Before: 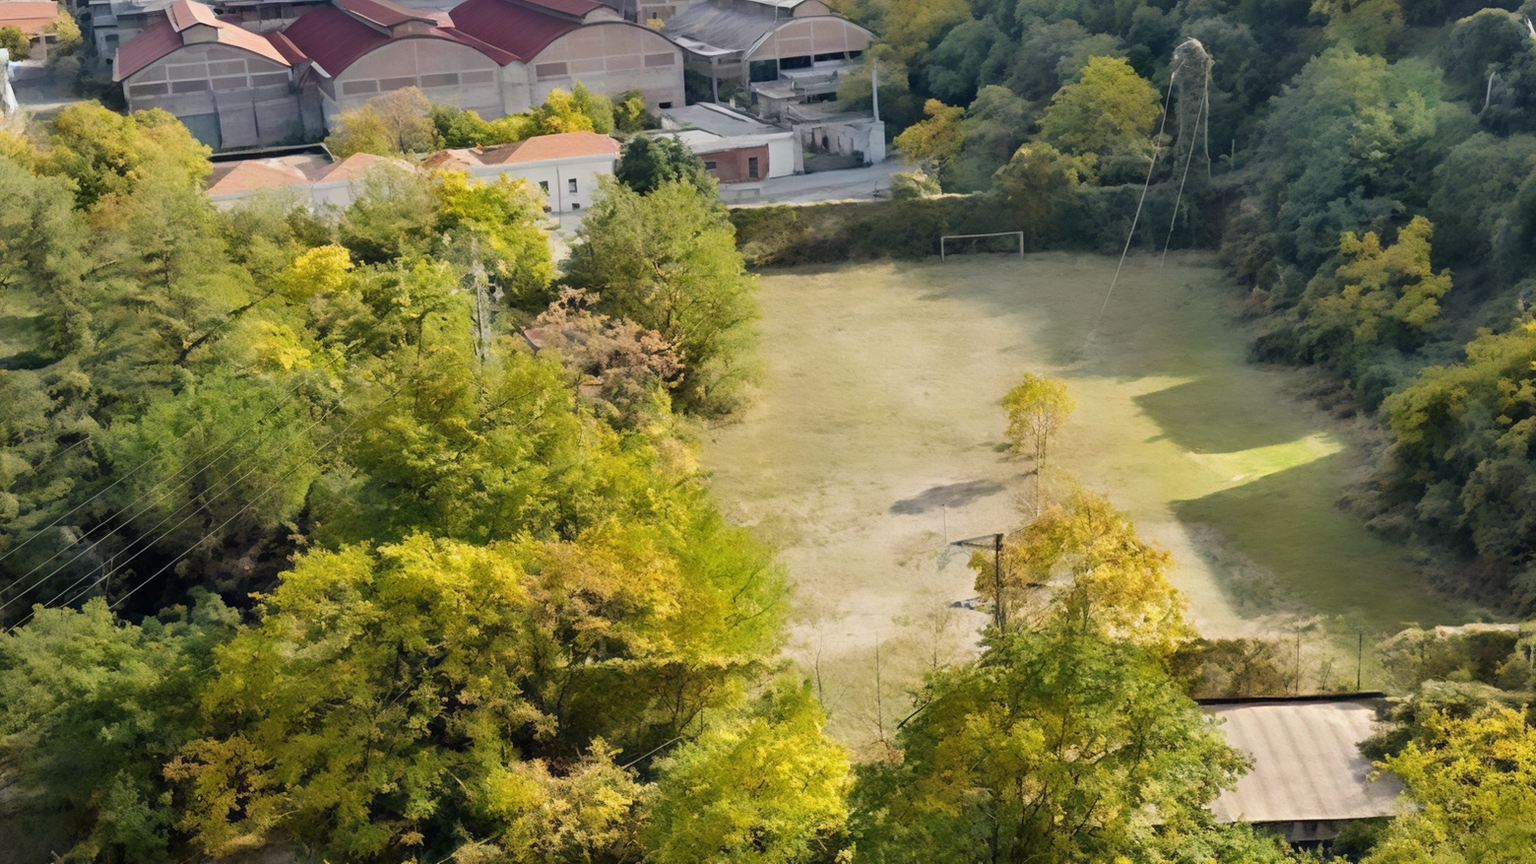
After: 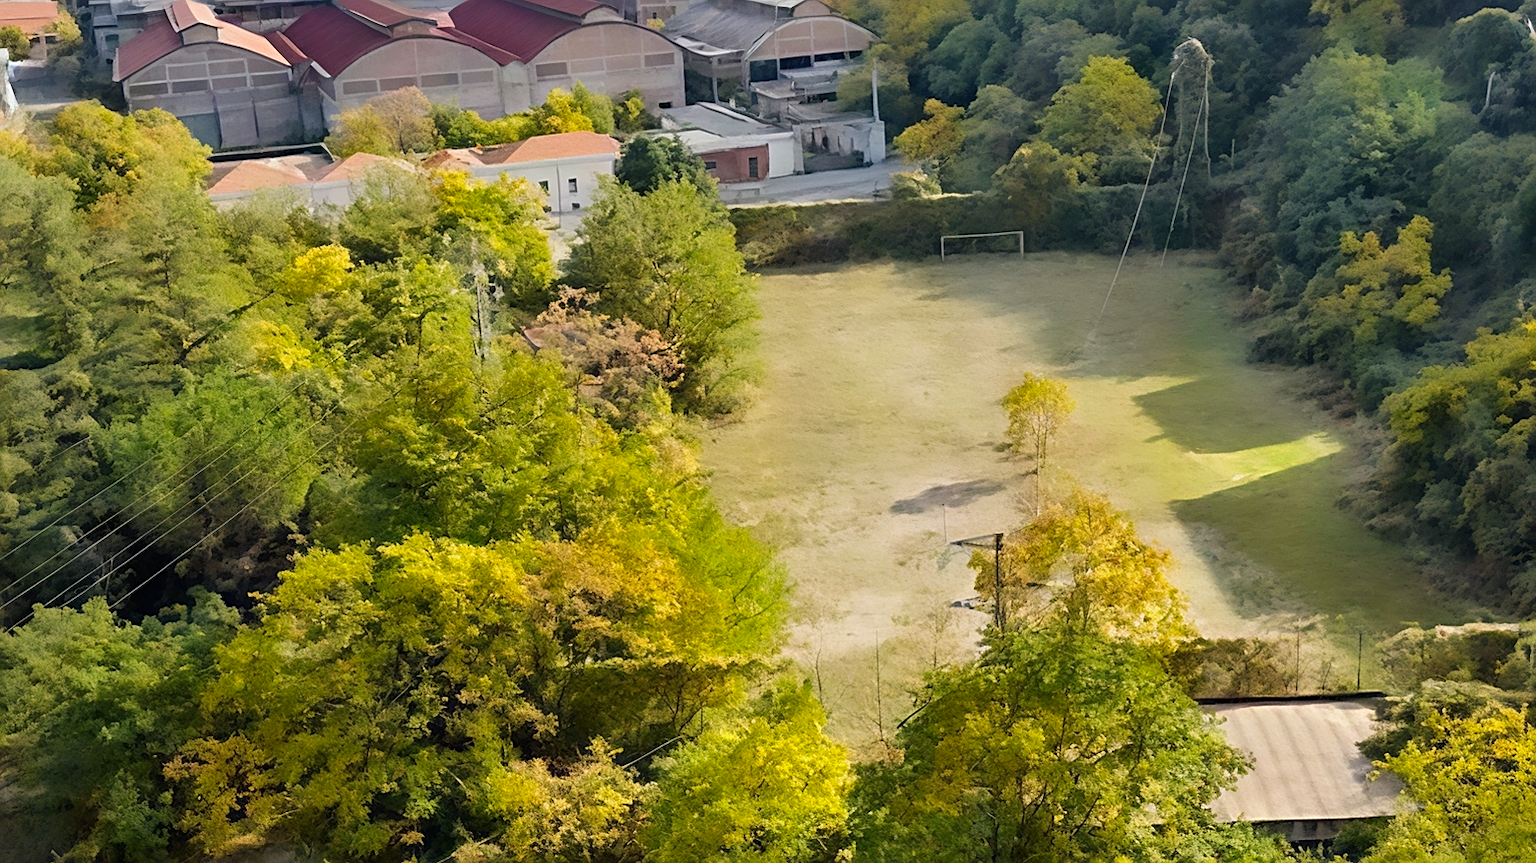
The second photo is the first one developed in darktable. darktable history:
contrast brightness saturation: contrast 0.043, saturation 0.163
sharpen: on, module defaults
